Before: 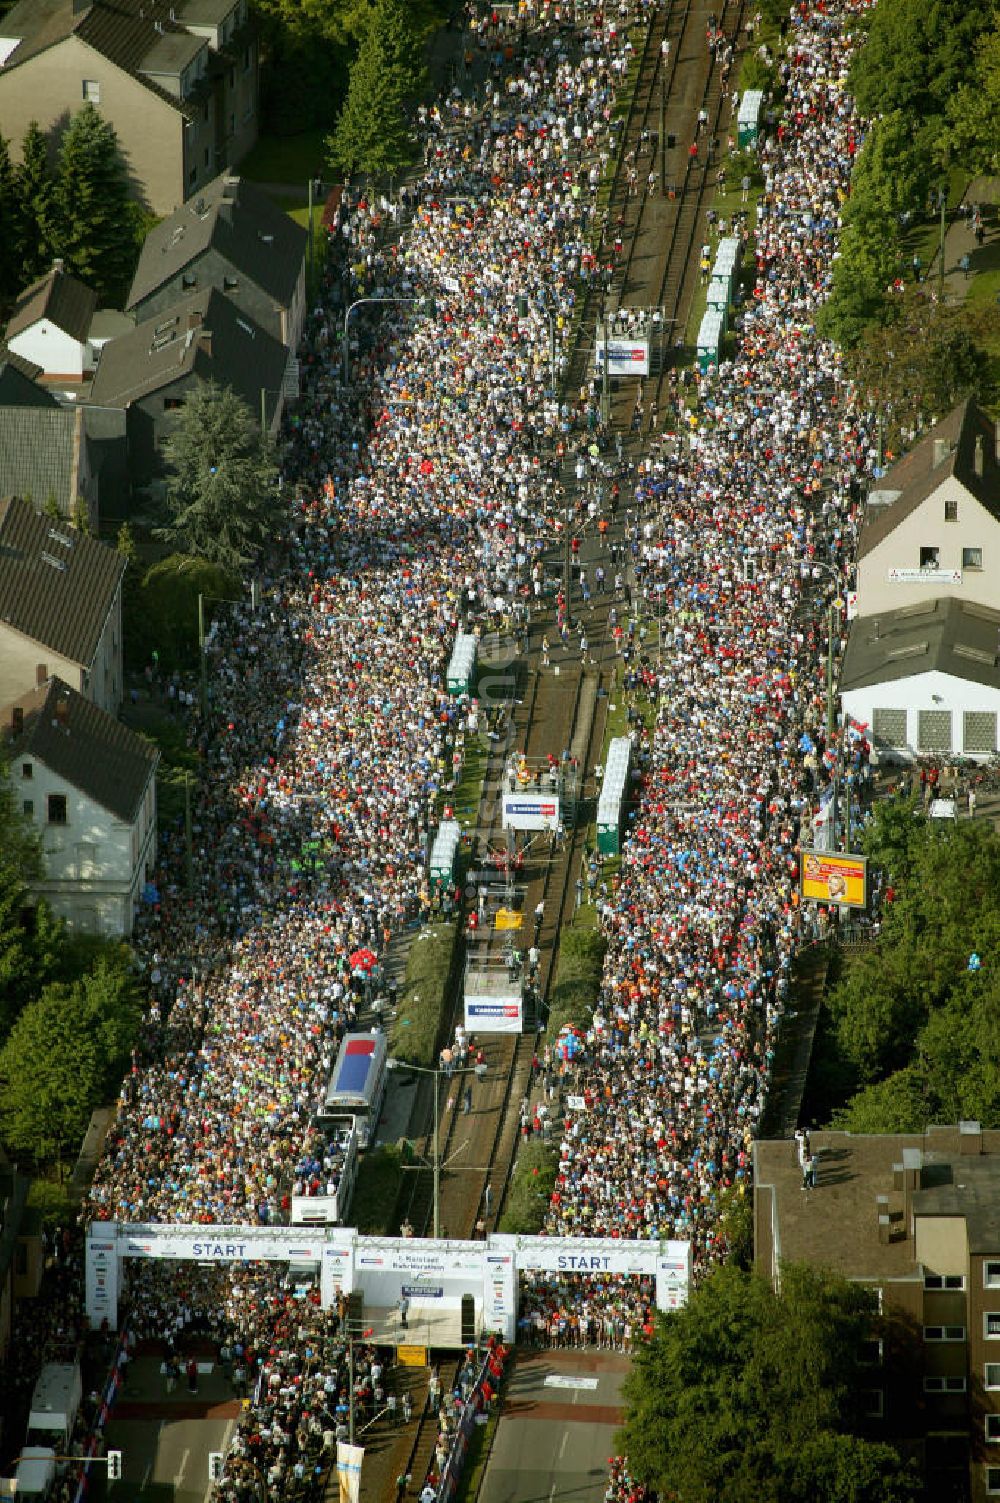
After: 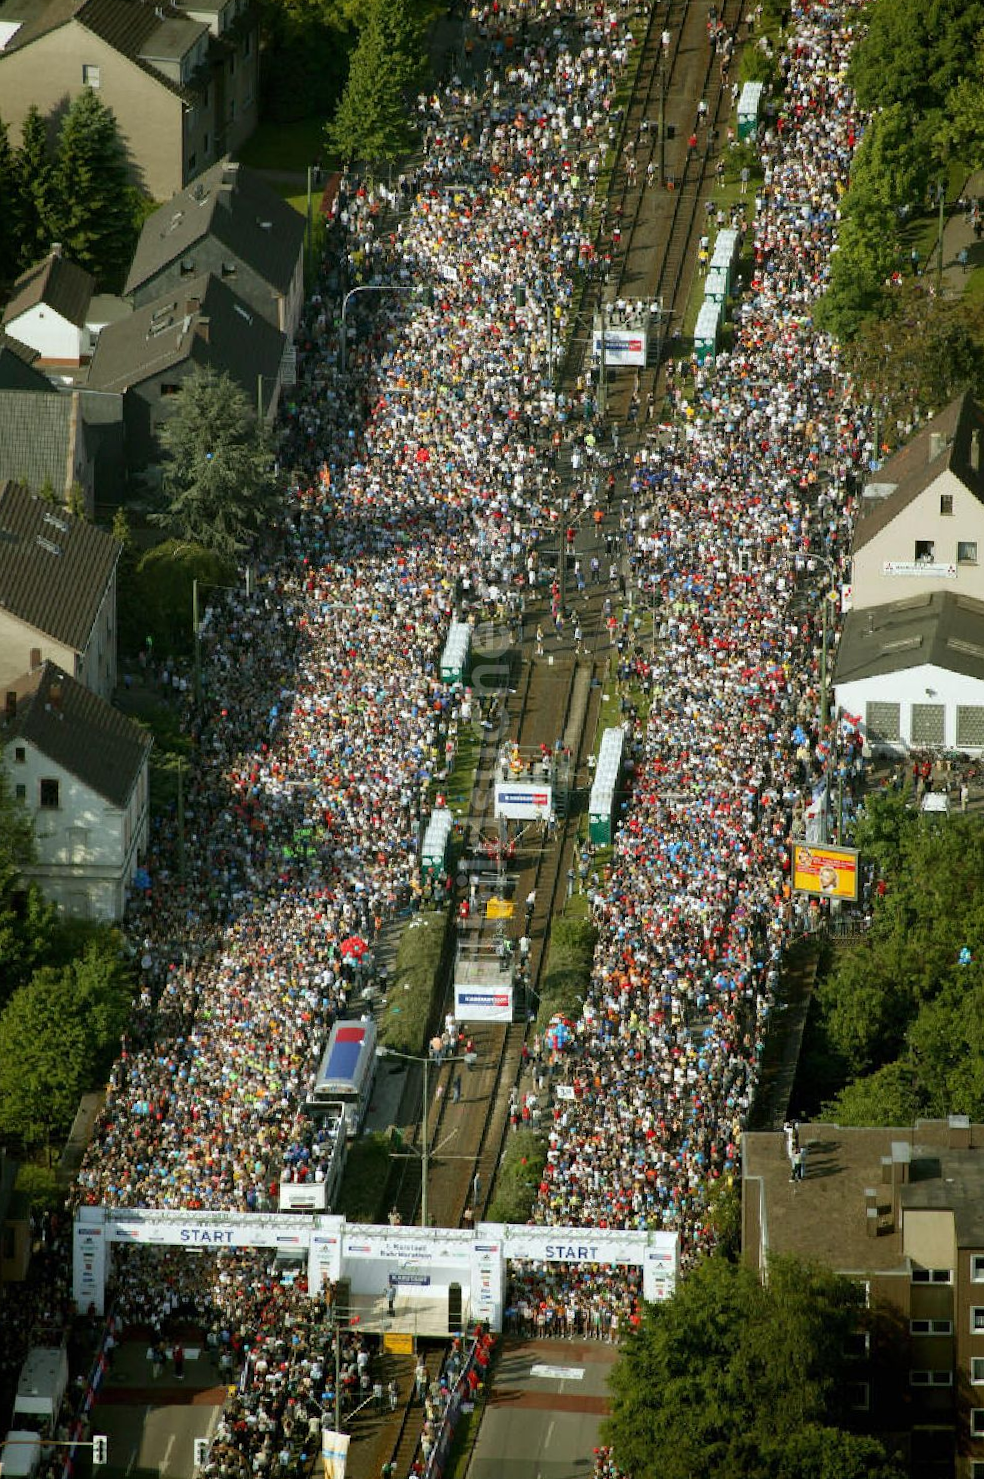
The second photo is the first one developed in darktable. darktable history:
crop and rotate: angle -0.61°
